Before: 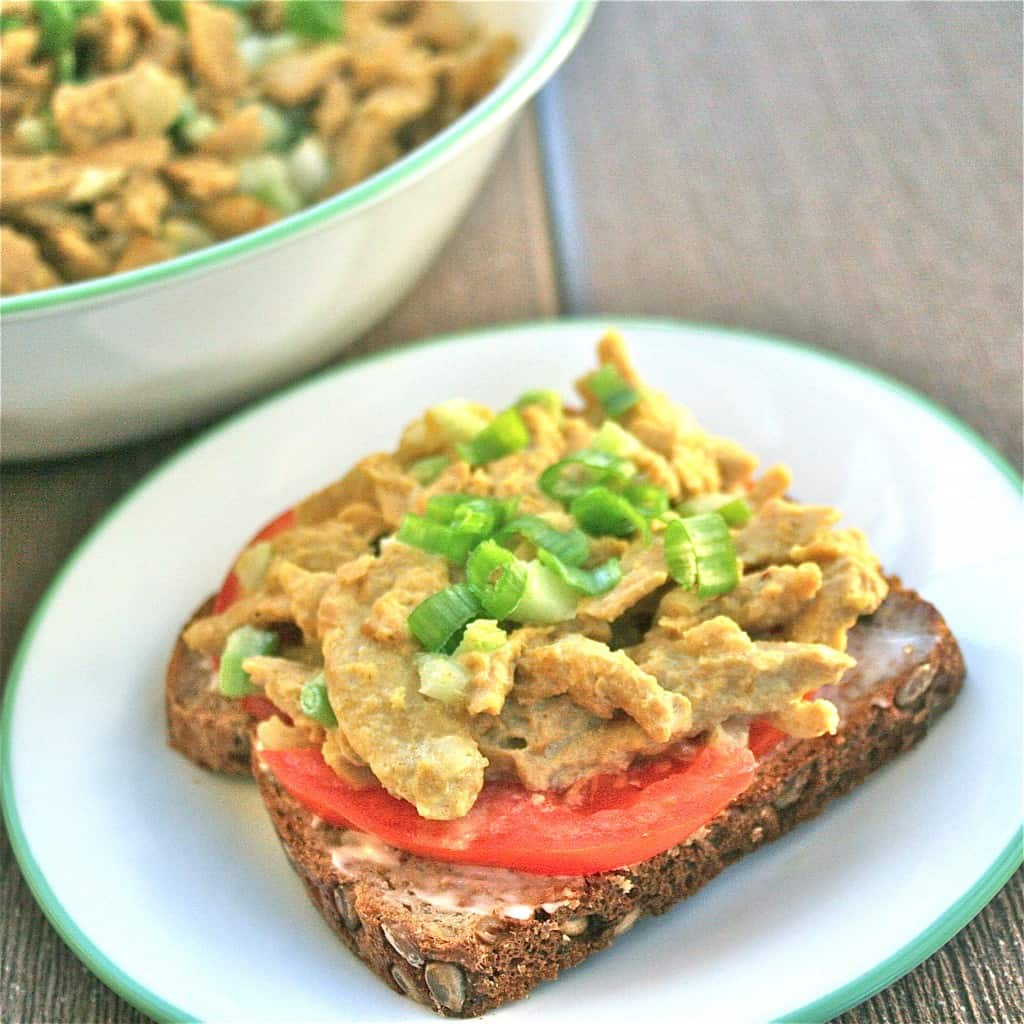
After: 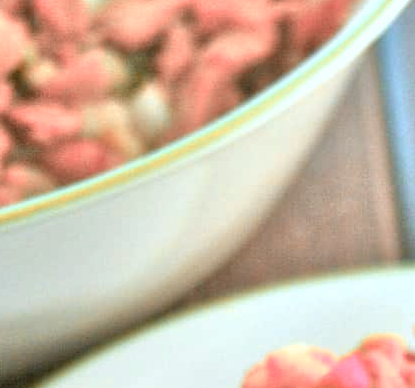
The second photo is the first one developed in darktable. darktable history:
color zones: curves: ch2 [(0, 0.488) (0.143, 0.417) (0.286, 0.212) (0.429, 0.179) (0.571, 0.154) (0.714, 0.415) (0.857, 0.495) (1, 0.488)]
crop: left 15.452%, top 5.459%, right 43.956%, bottom 56.62%
color correction: highlights a* -3.28, highlights b* -6.24, shadows a* 3.1, shadows b* 5.19
